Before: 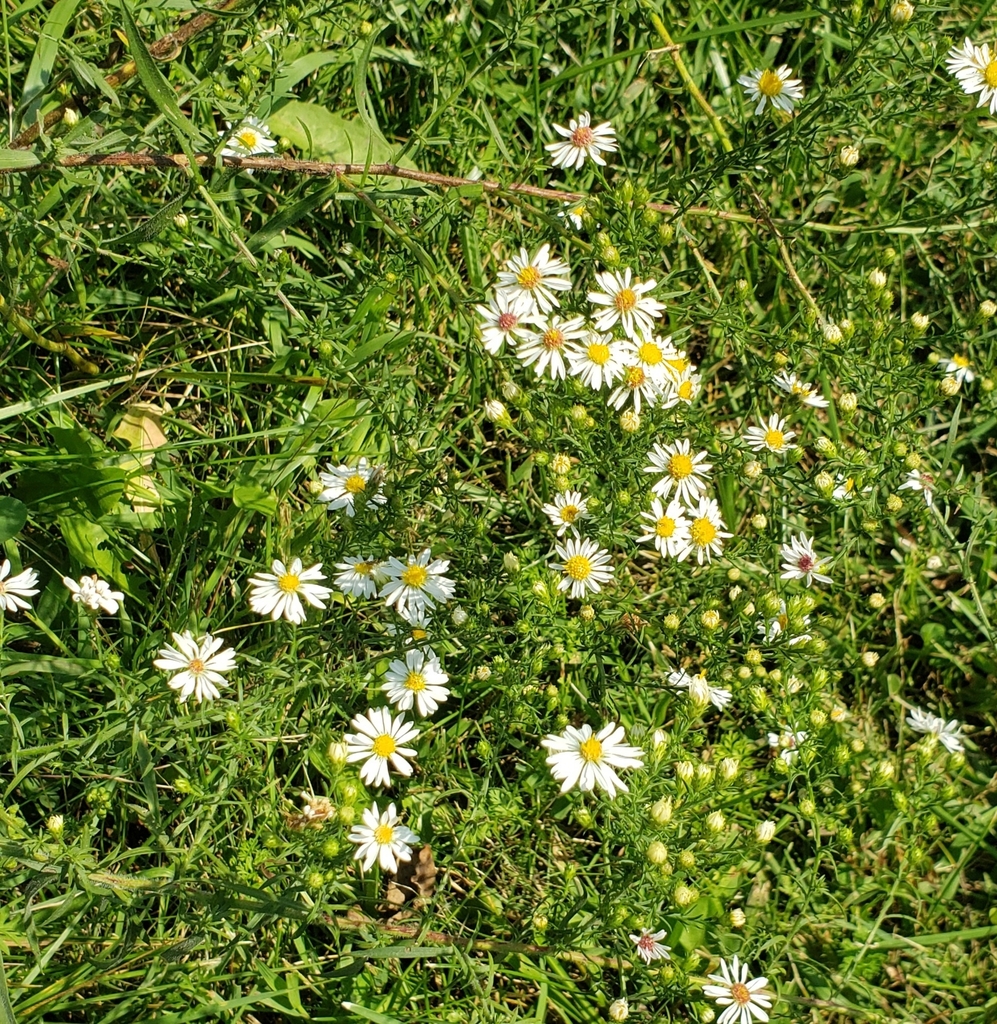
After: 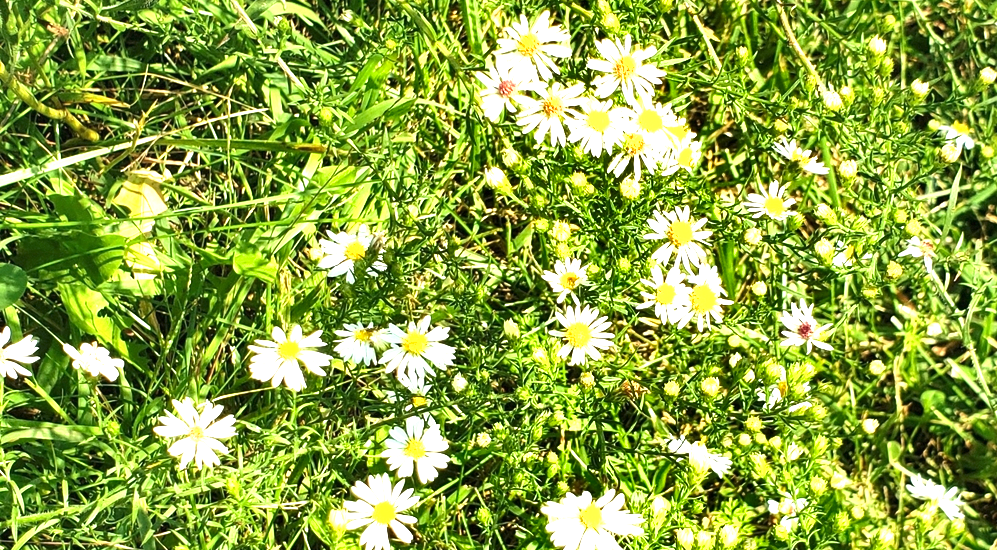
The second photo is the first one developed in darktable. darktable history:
shadows and highlights: soften with gaussian
exposure: black level correction 0, exposure 1.504 EV, compensate exposure bias true, compensate highlight preservation false
crop and rotate: top 22.839%, bottom 23.376%
